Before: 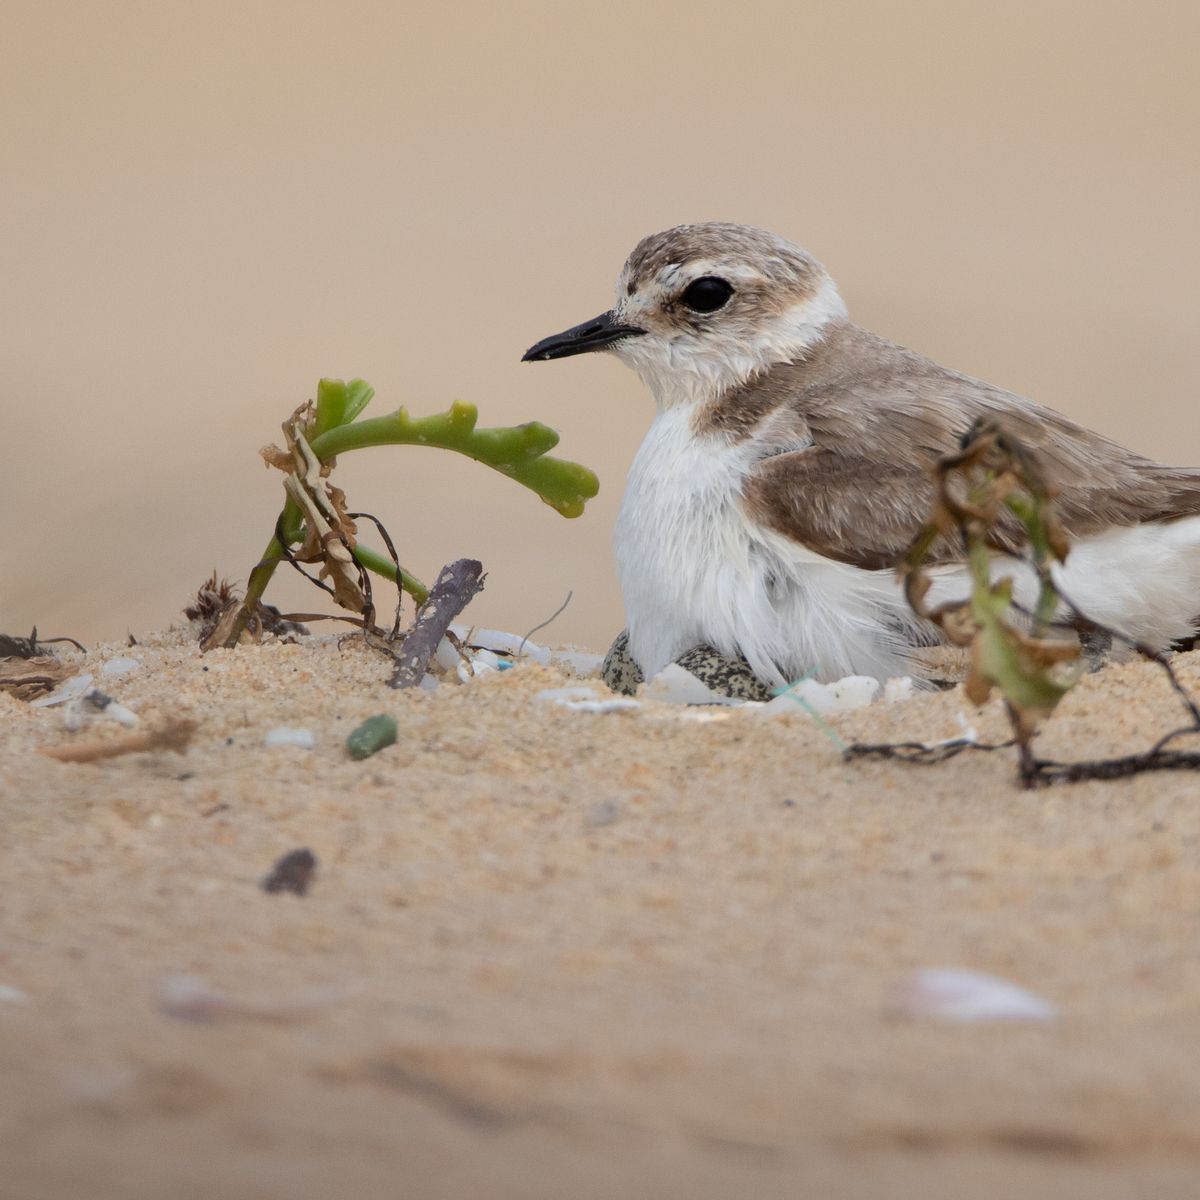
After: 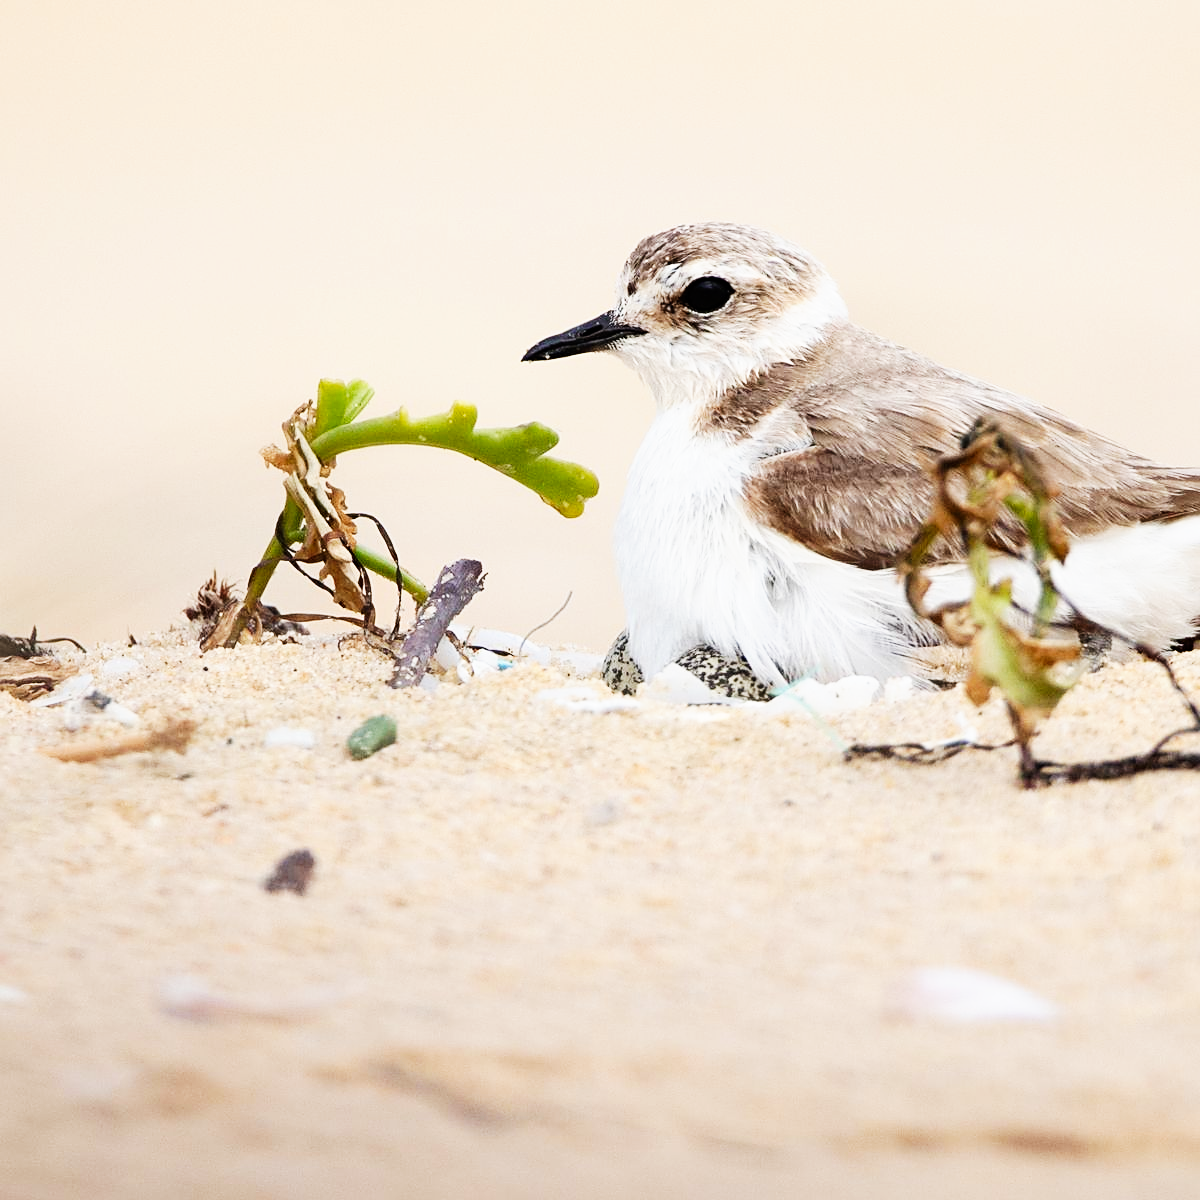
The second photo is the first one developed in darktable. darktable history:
tone equalizer: on, module defaults
base curve: curves: ch0 [(0, 0) (0.007, 0.004) (0.027, 0.03) (0.046, 0.07) (0.207, 0.54) (0.442, 0.872) (0.673, 0.972) (1, 1)], preserve colors none
sharpen: on, module defaults
white balance: emerald 1
